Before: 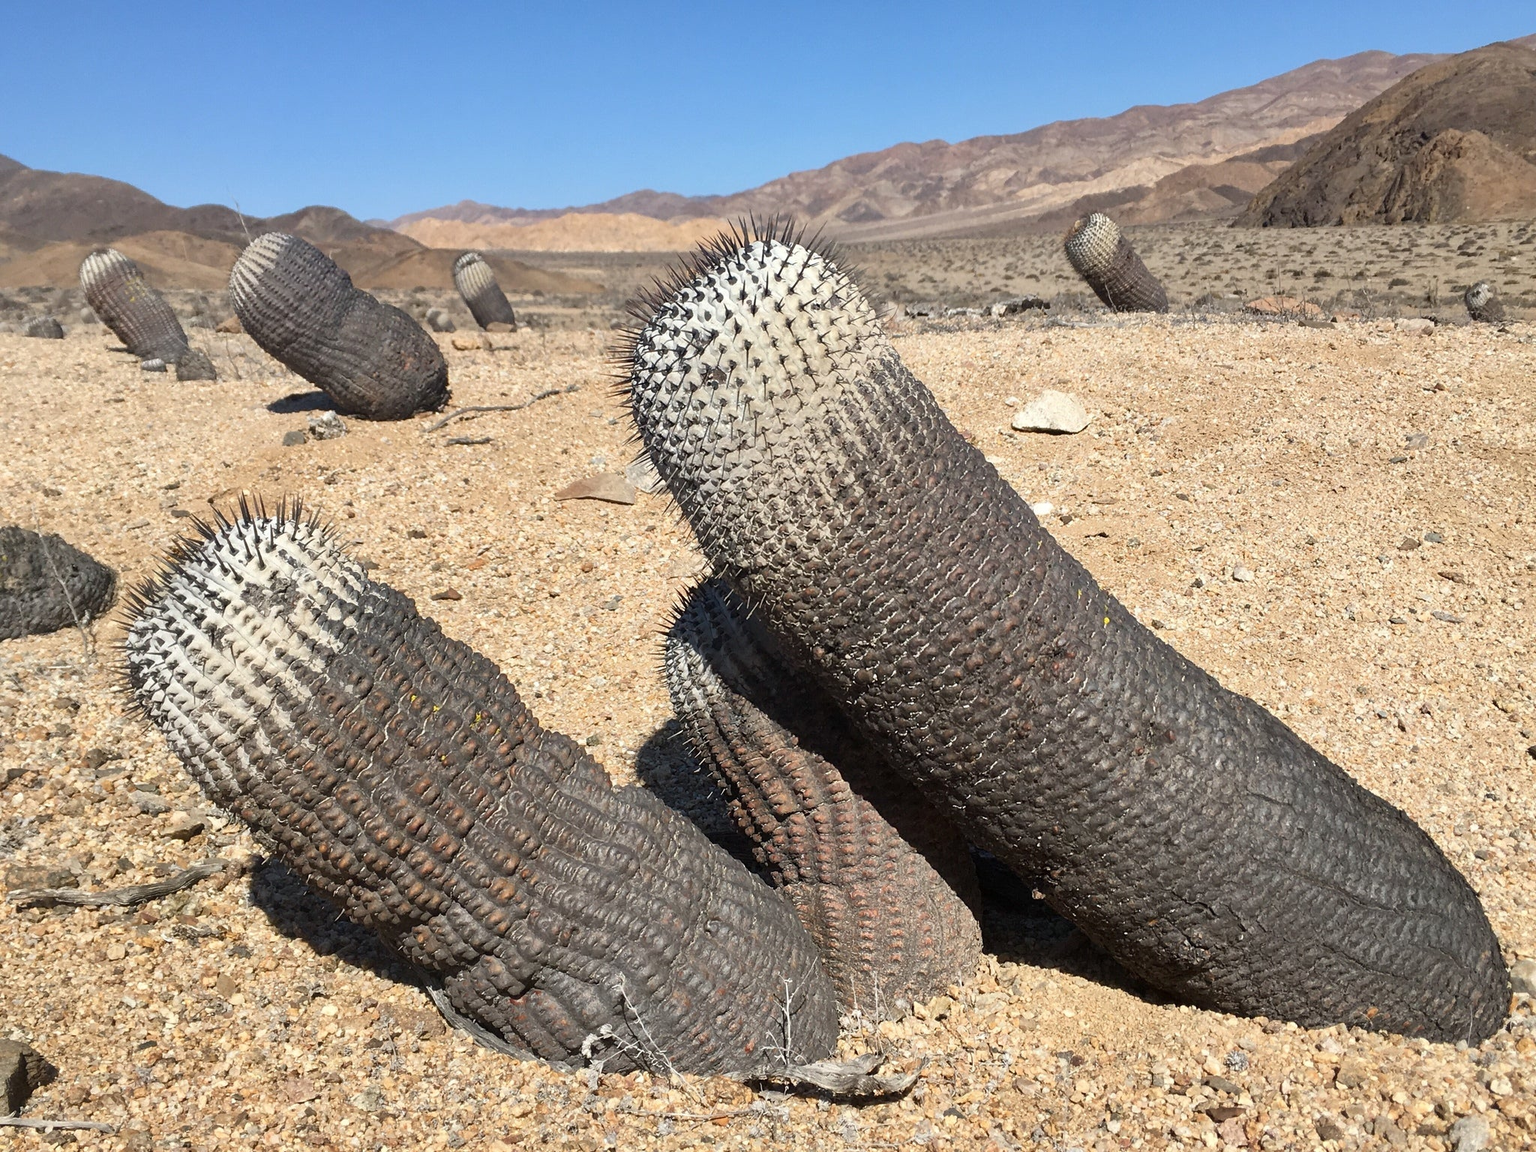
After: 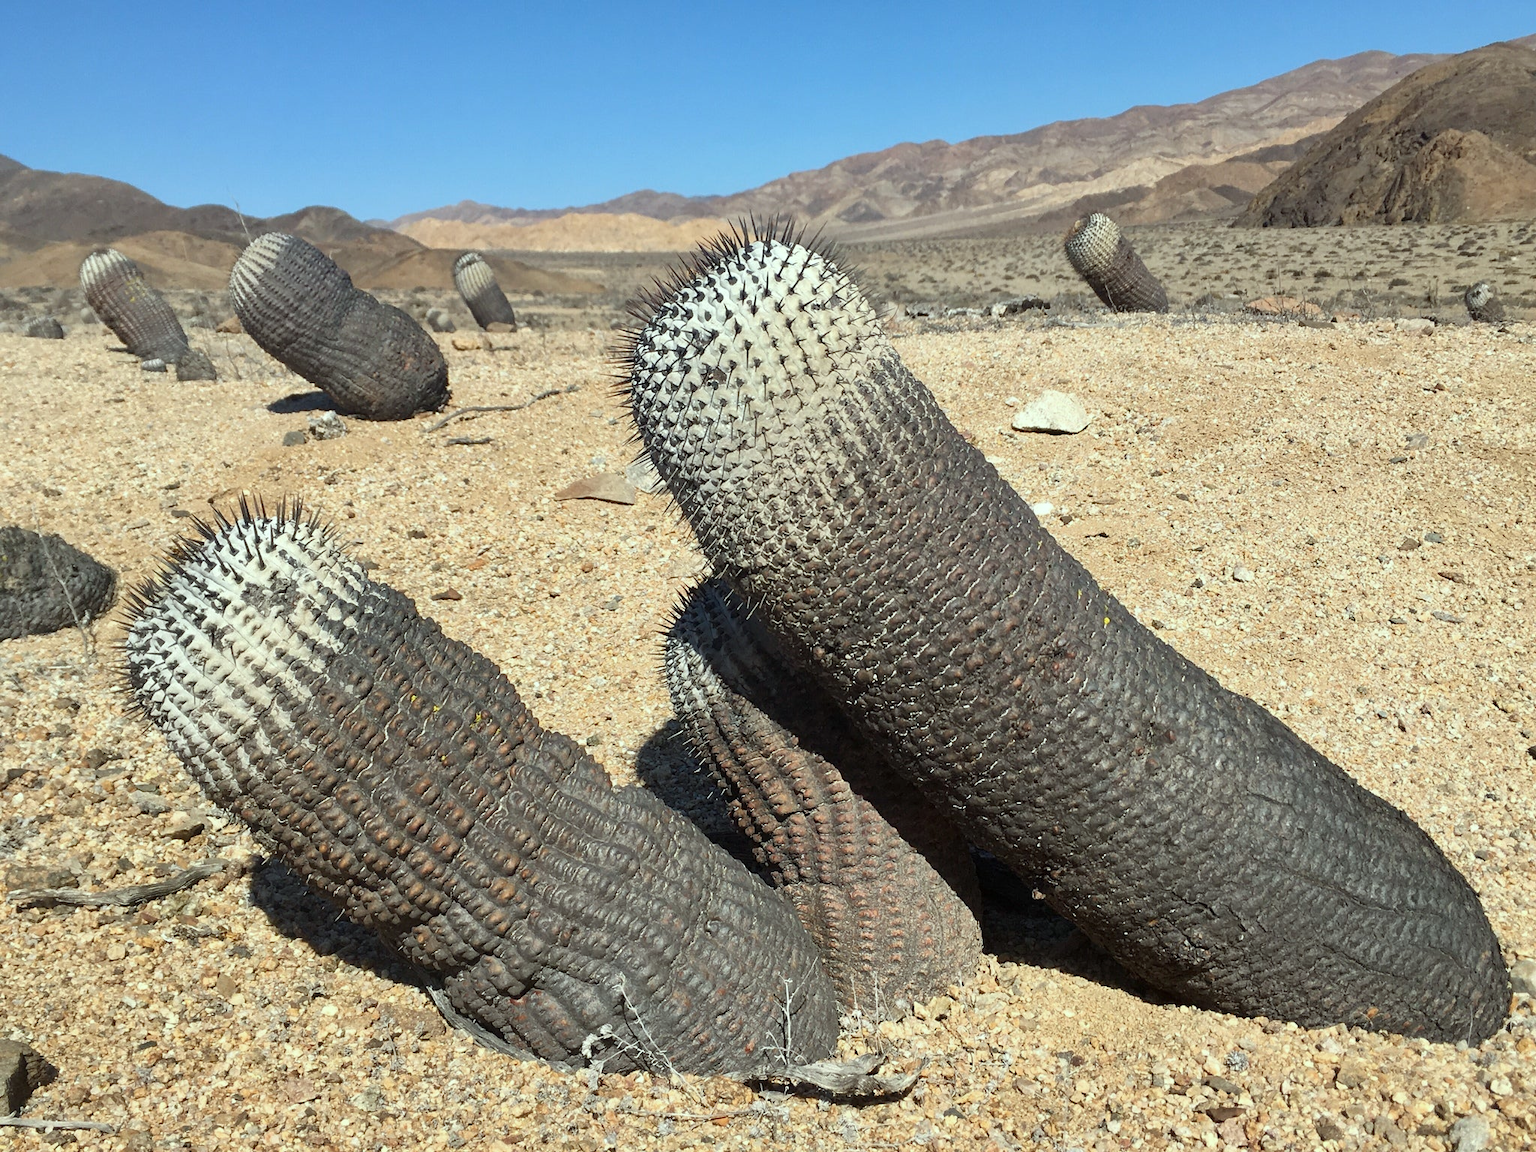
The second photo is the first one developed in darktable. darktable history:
color correction: highlights a* -6.92, highlights b* 0.603
